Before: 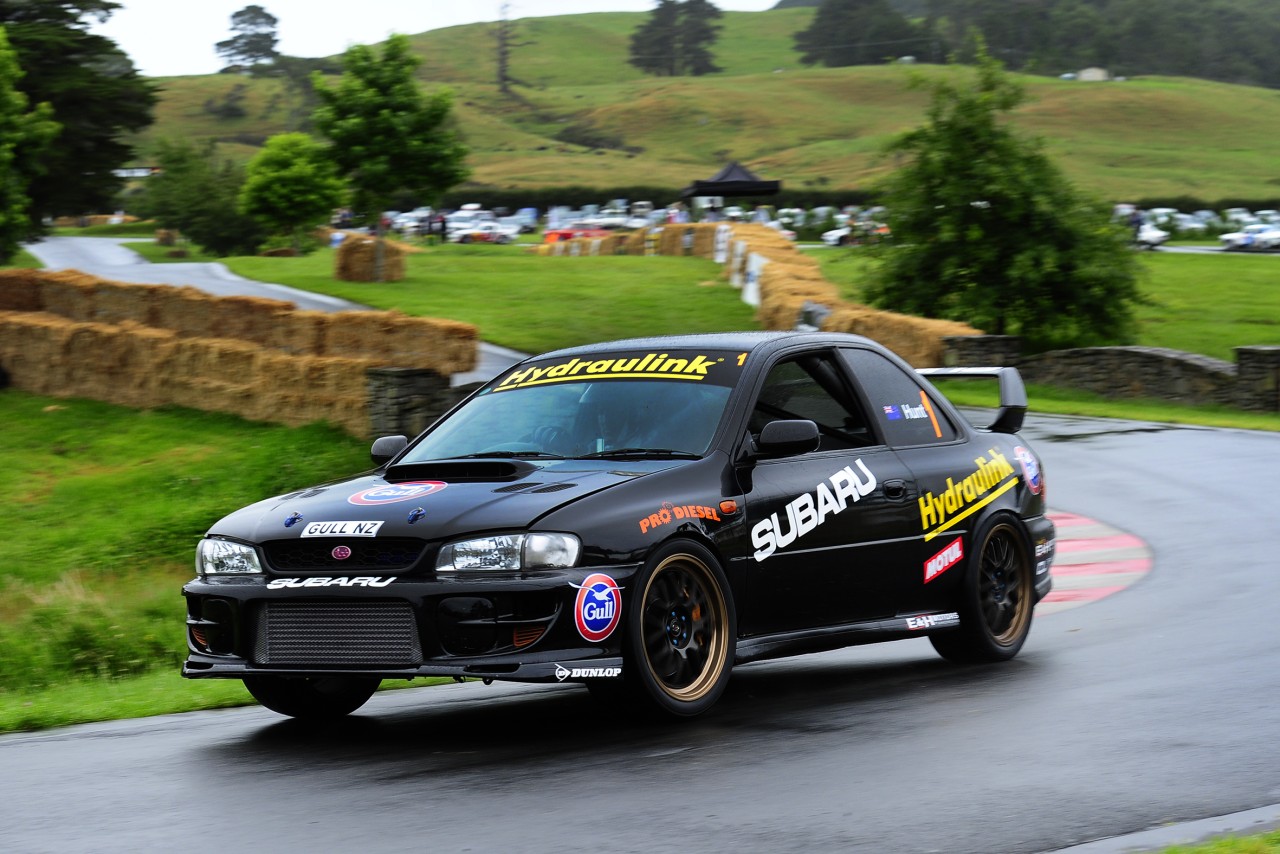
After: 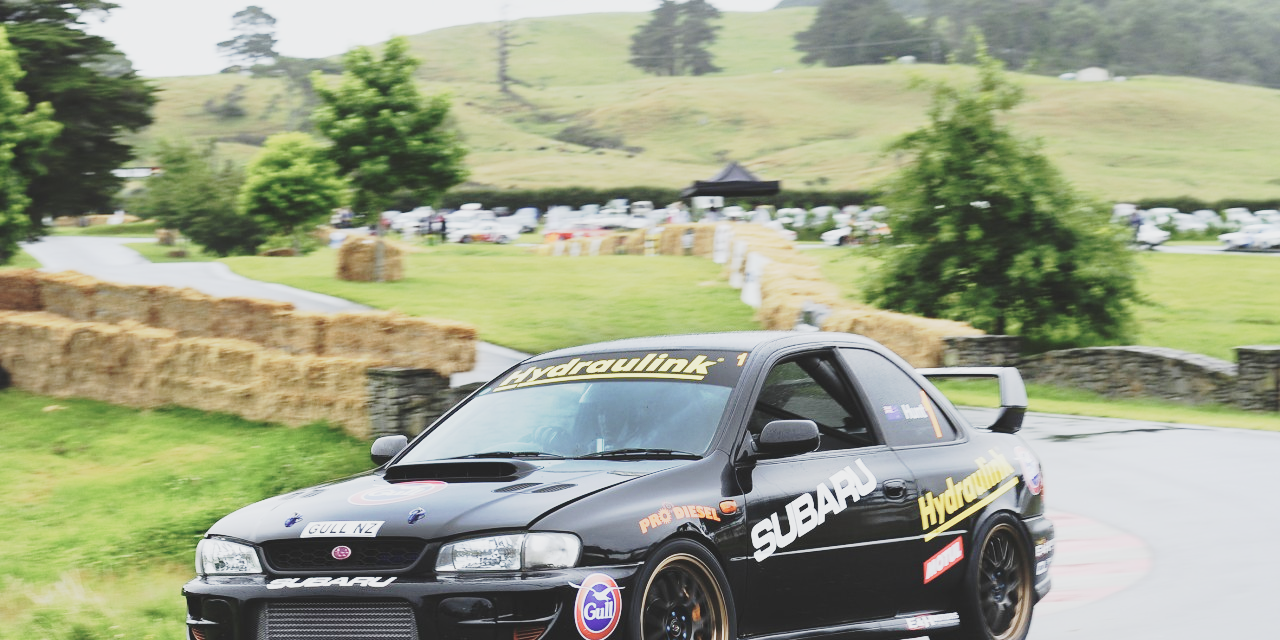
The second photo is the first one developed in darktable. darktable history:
base curve: curves: ch0 [(0, 0) (0.028, 0.03) (0.121, 0.232) (0.46, 0.748) (0.859, 0.968) (1, 1)], preserve colors none
exposure: black level correction 0, exposure 1.388 EV, compensate exposure bias true, compensate highlight preservation false
contrast brightness saturation: contrast -0.26, saturation -0.43
crop: bottom 24.988%
white balance: red 0.986, blue 1.01
